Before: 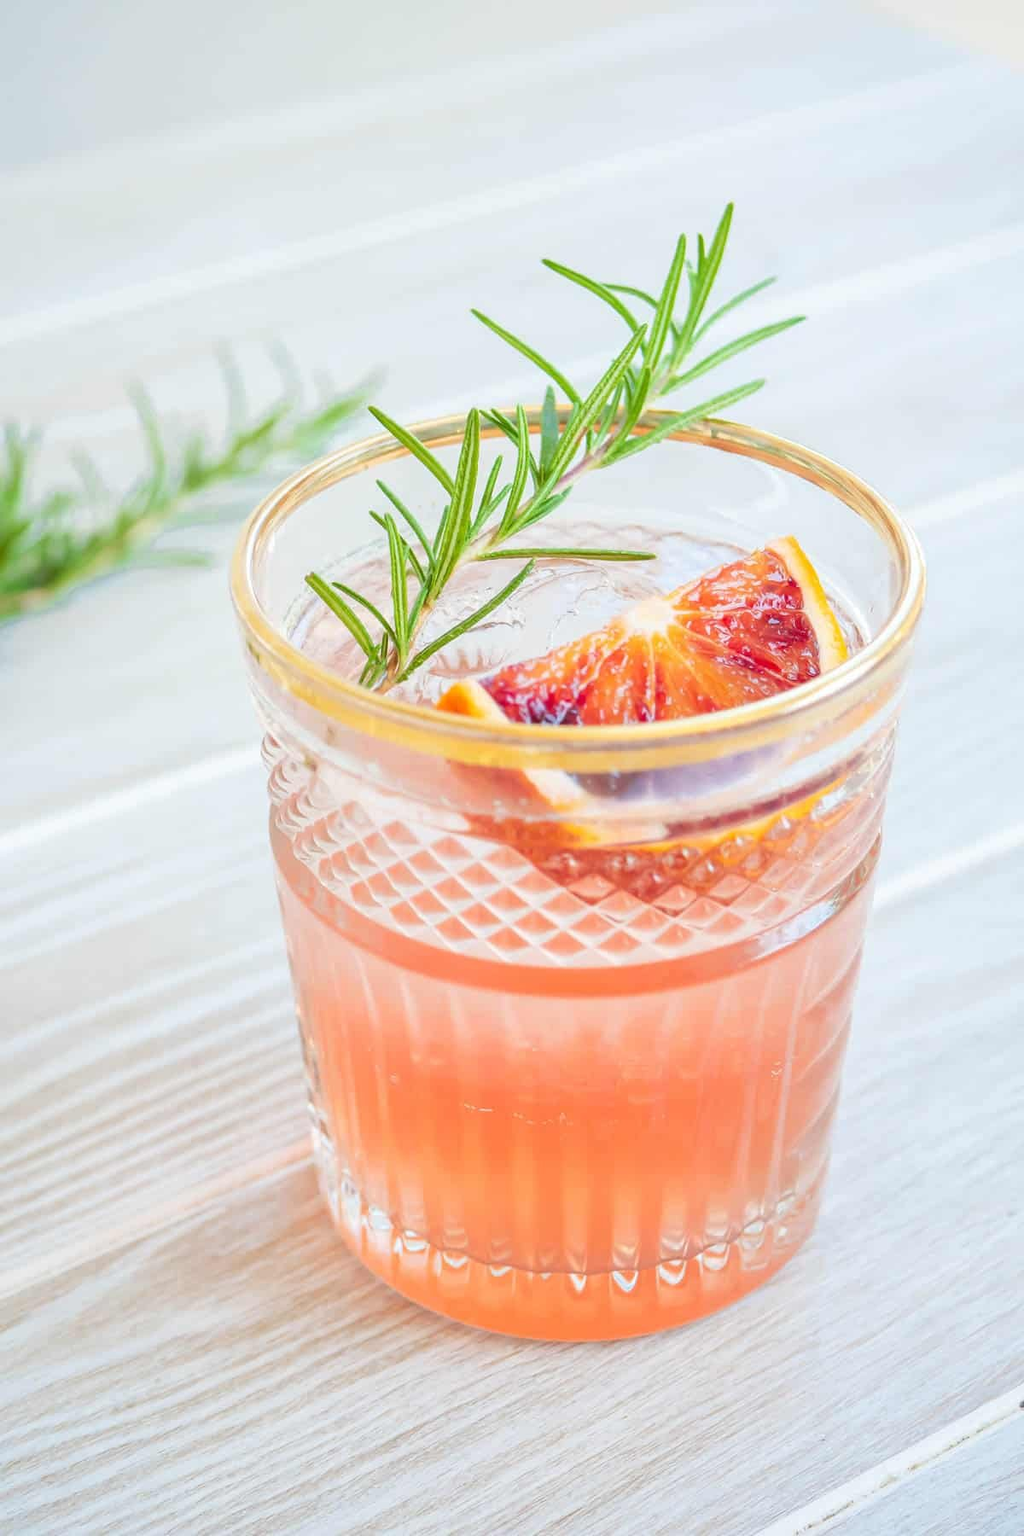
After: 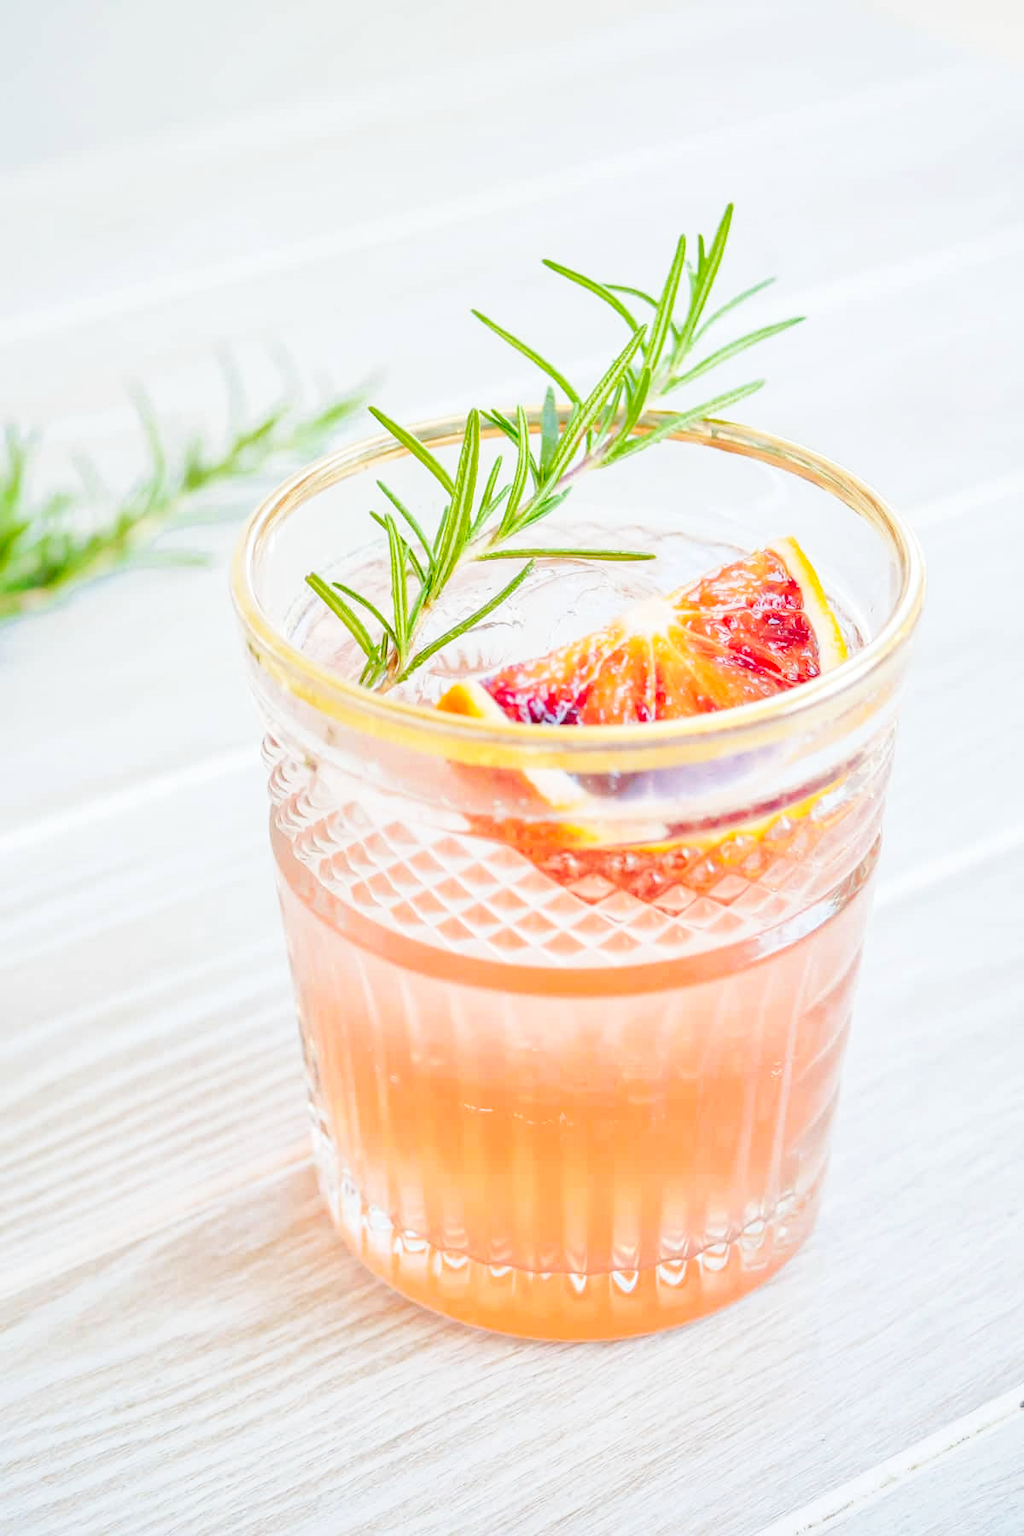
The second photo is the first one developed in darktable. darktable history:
shadows and highlights: shadows 62.21, white point adjustment 0.503, highlights -34.08, compress 83.51%
base curve: curves: ch0 [(0, 0) (0.036, 0.025) (0.121, 0.166) (0.206, 0.329) (0.605, 0.79) (1, 1)], preserve colors none
